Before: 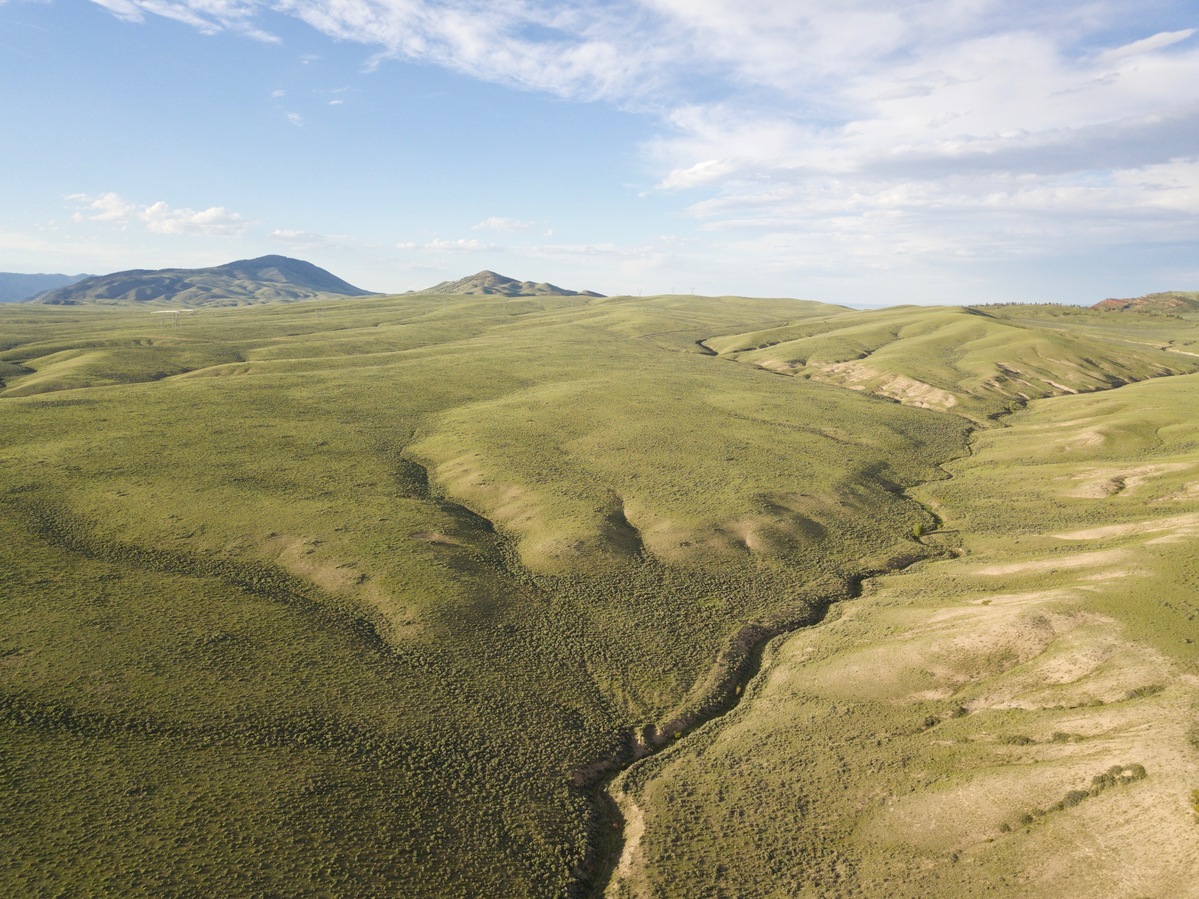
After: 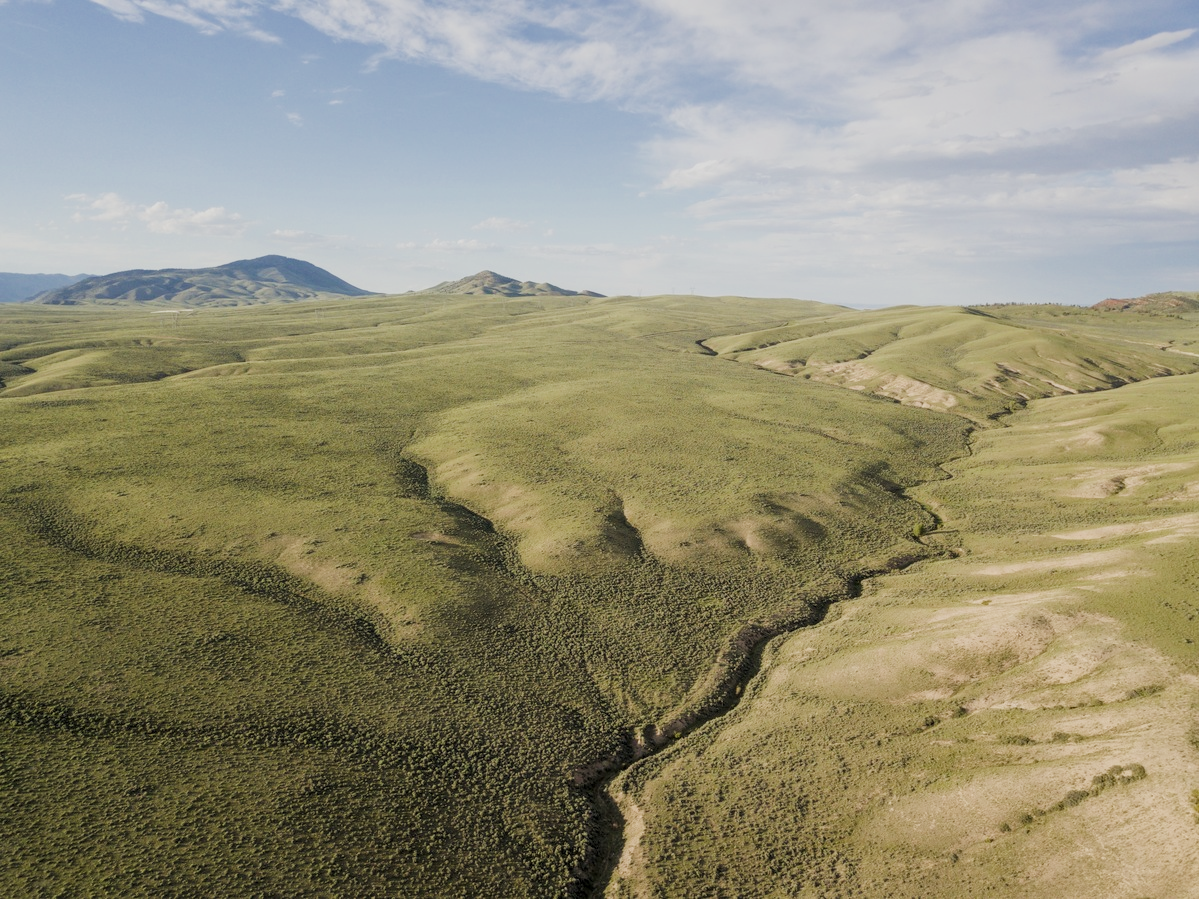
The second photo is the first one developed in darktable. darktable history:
filmic rgb: black relative exposure -8.01 EV, white relative exposure 3.97 EV, hardness 4.15, contrast 0.983, add noise in highlights 0.001, color science v3 (2019), use custom middle-gray values true, contrast in highlights soft
local contrast: on, module defaults
